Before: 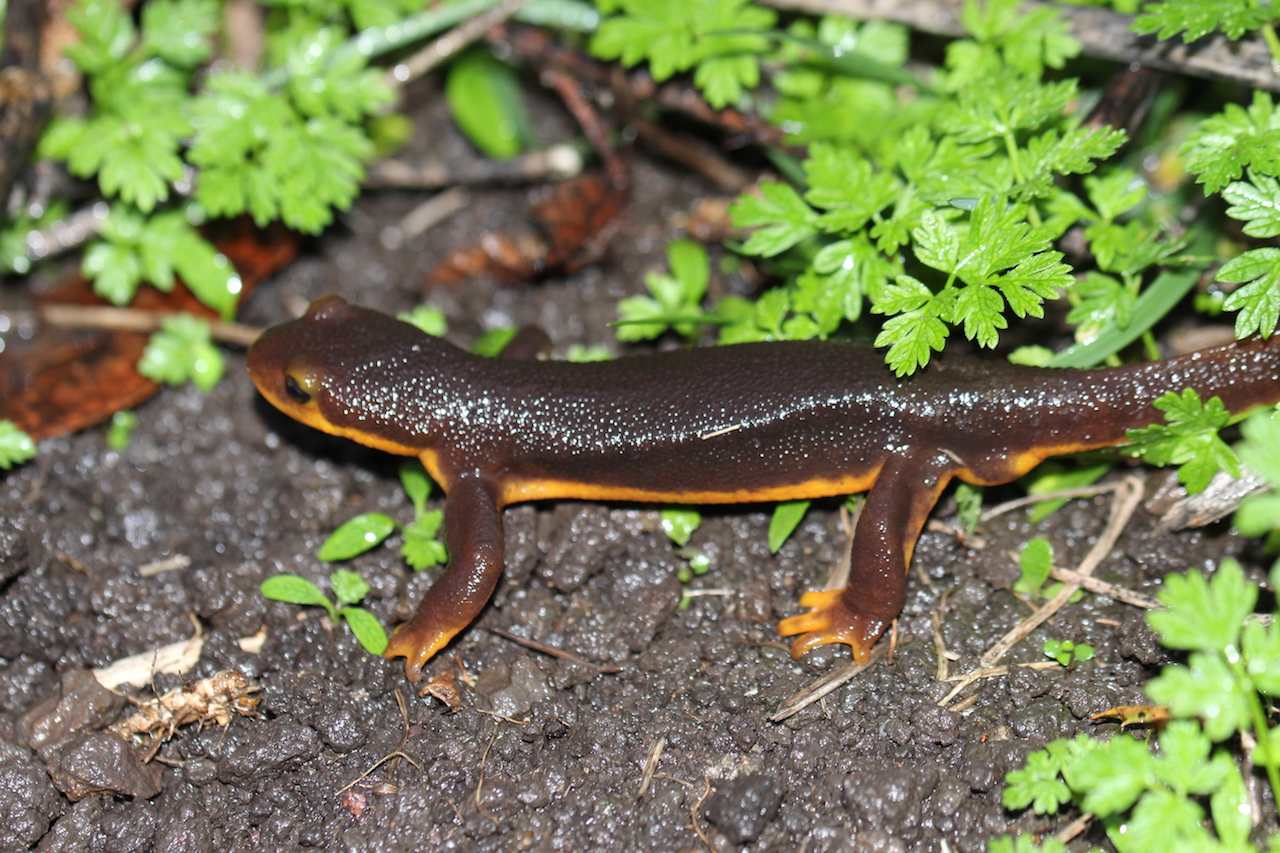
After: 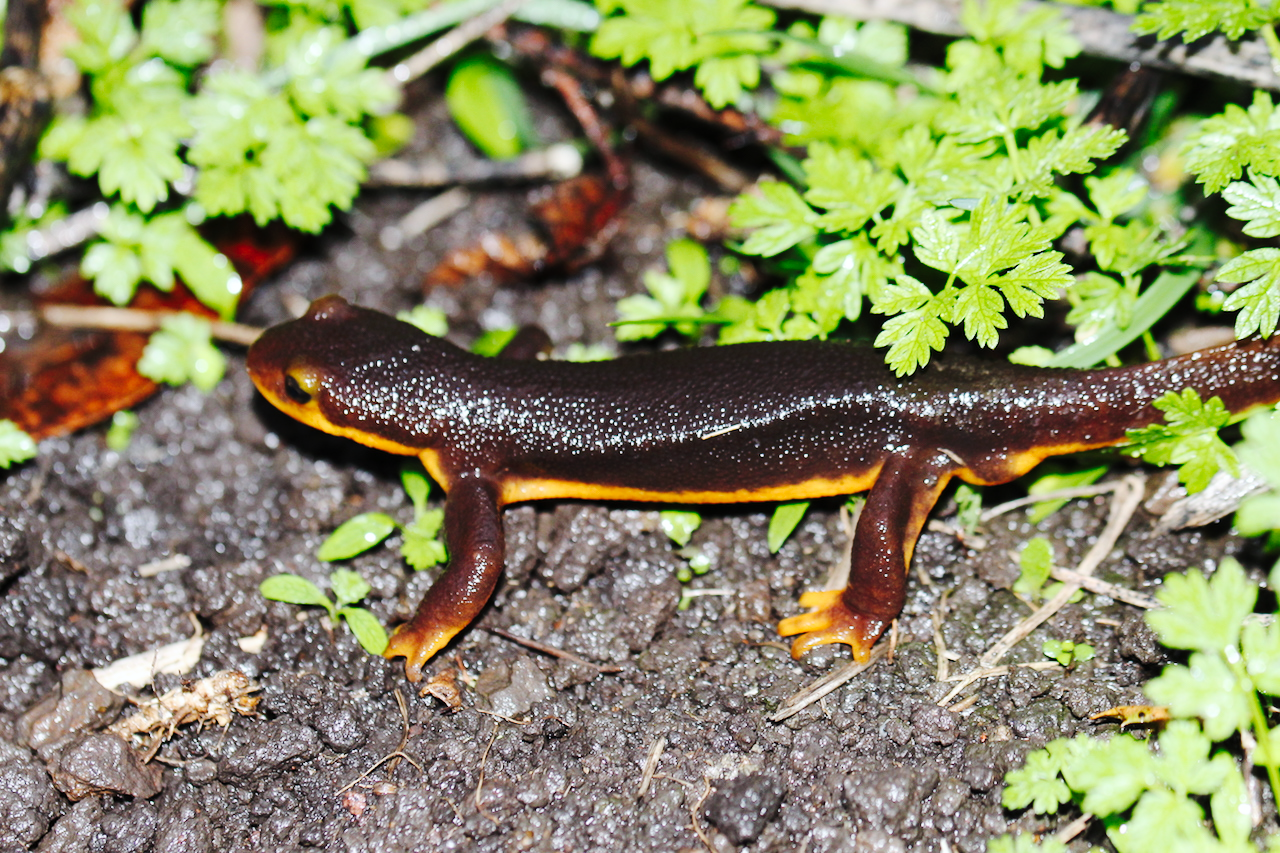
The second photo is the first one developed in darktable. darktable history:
contrast brightness saturation: saturation -0.05
tone curve: curves: ch0 [(0, 0) (0.003, 0.002) (0.011, 0.008) (0.025, 0.017) (0.044, 0.027) (0.069, 0.037) (0.1, 0.052) (0.136, 0.074) (0.177, 0.11) (0.224, 0.155) (0.277, 0.237) (0.335, 0.34) (0.399, 0.467) (0.468, 0.584) (0.543, 0.683) (0.623, 0.762) (0.709, 0.827) (0.801, 0.888) (0.898, 0.947) (1, 1)], preserve colors none
white balance: red 0.98, blue 1.034
